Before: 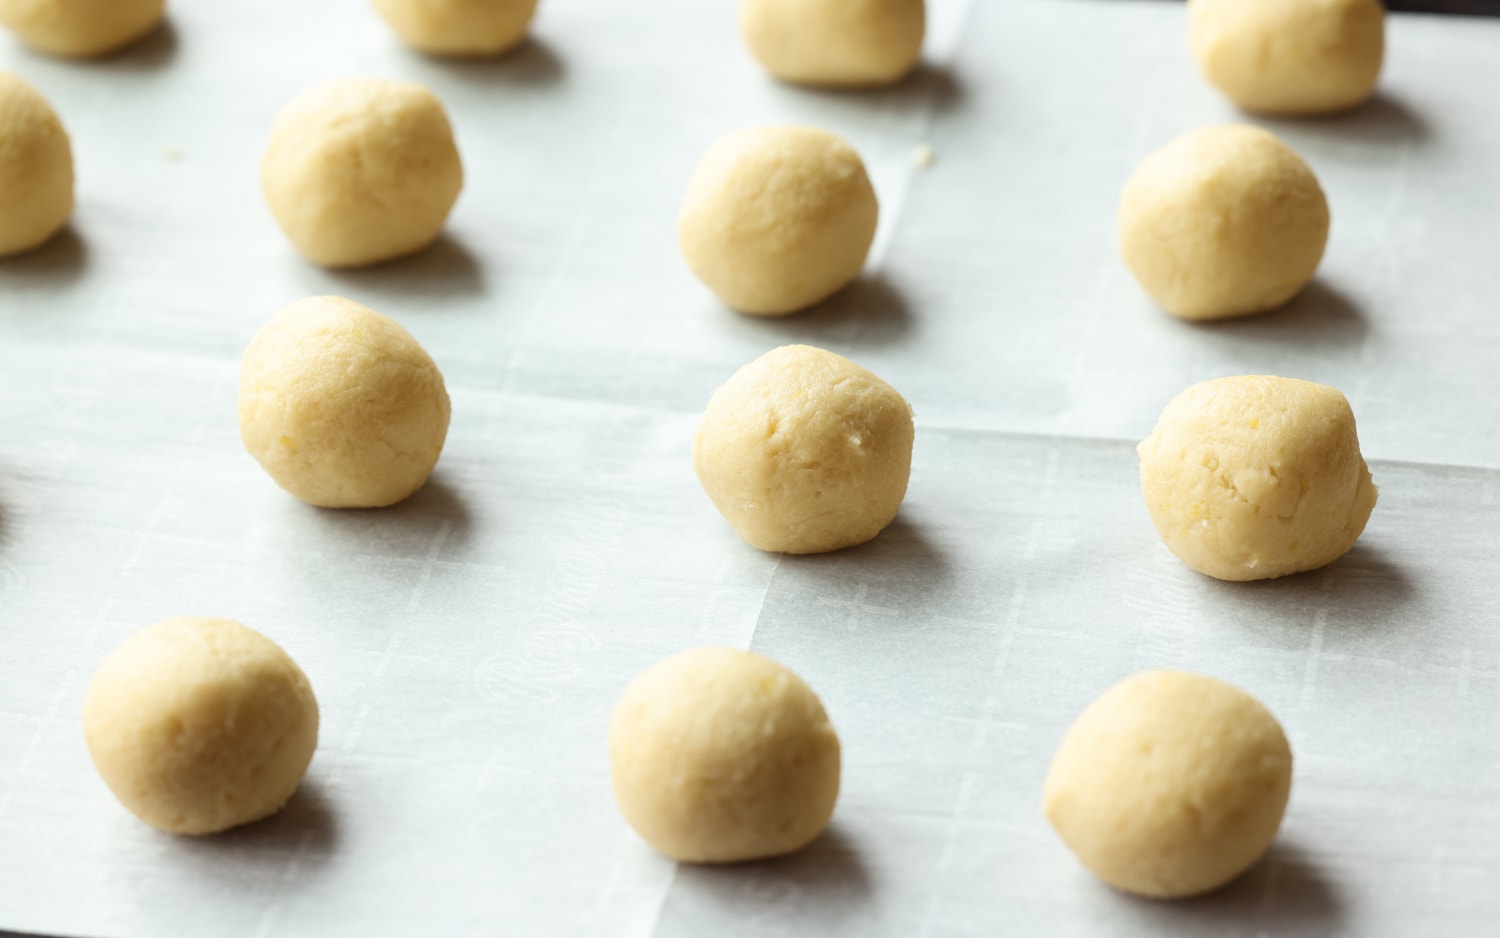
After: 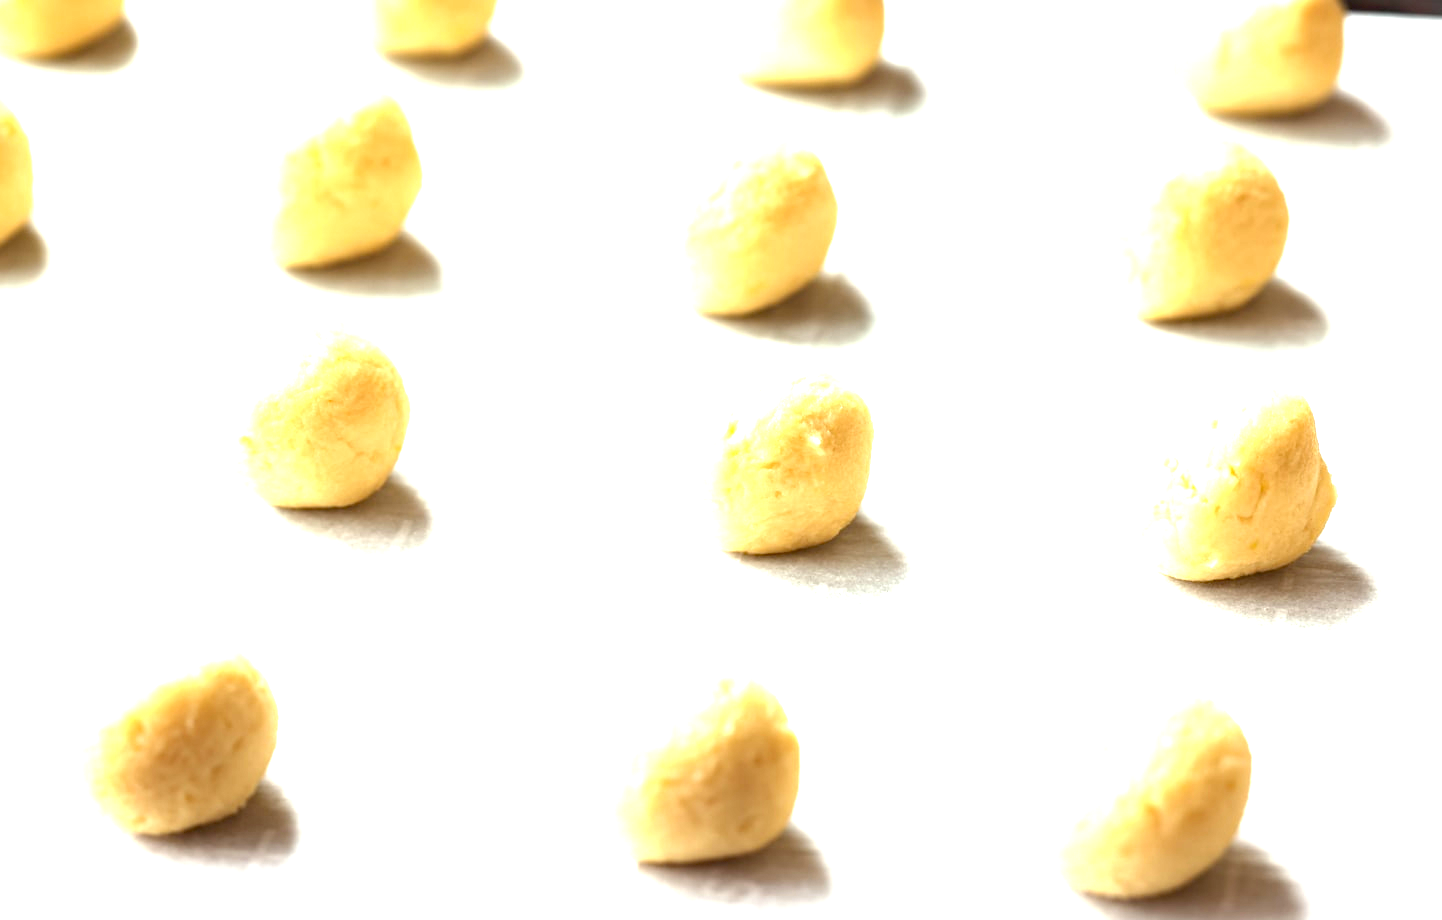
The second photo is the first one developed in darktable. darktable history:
exposure: exposure 2.039 EV, compensate exposure bias true, compensate highlight preservation false
haze removal: compatibility mode true, adaptive false
crop and rotate: left 2.697%, right 1.119%, bottom 1.867%
